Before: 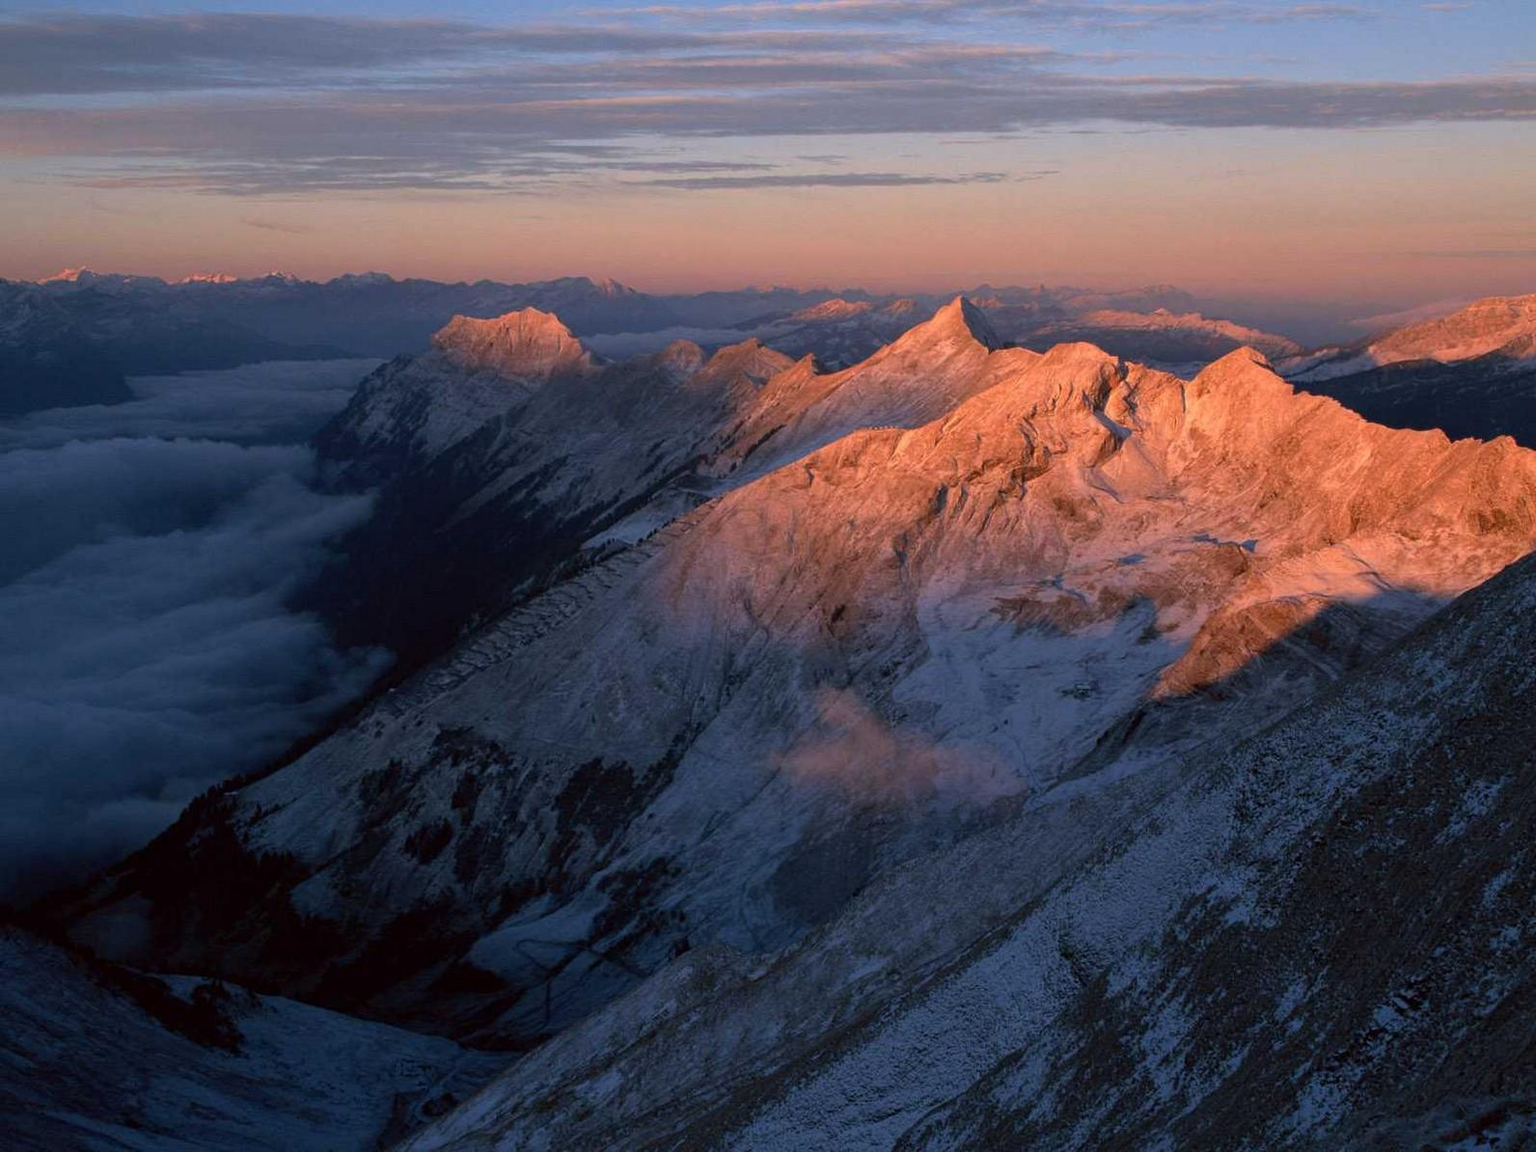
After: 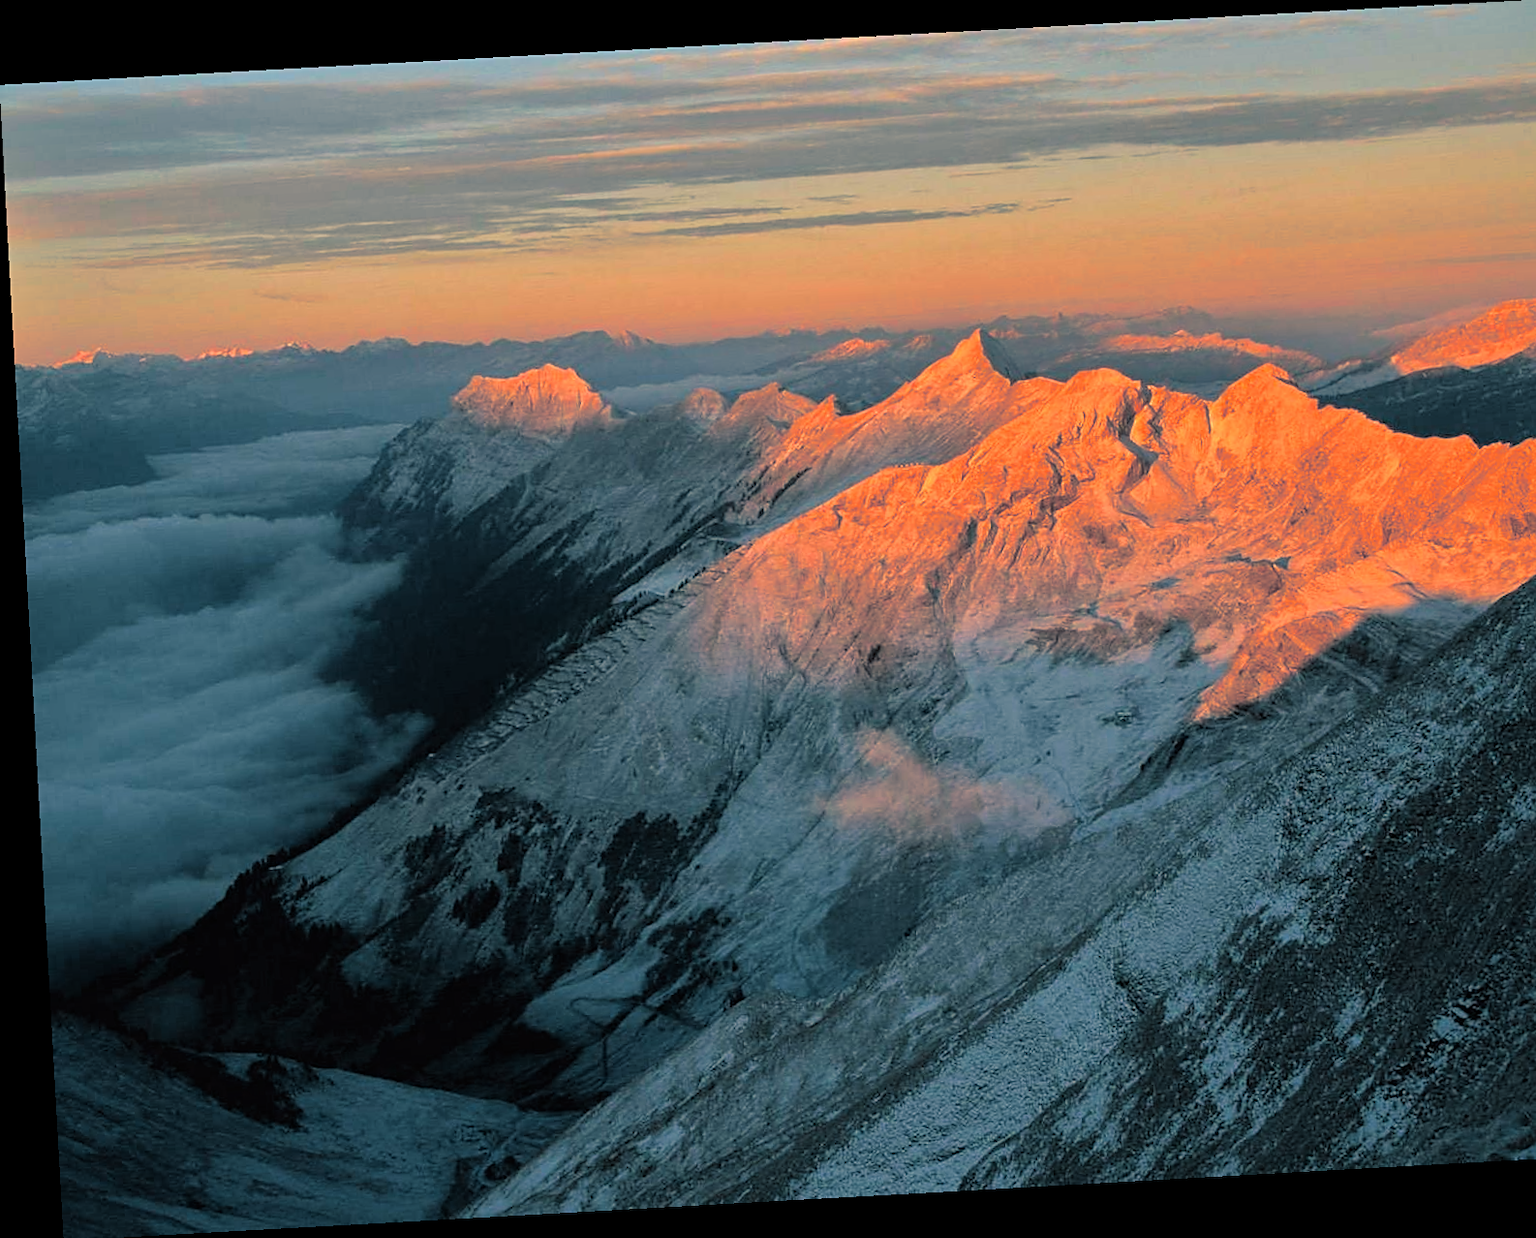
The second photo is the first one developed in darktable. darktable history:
split-toning: shadows › hue 205.2°, shadows › saturation 0.43, highlights › hue 54°, highlights › saturation 0.54
shadows and highlights: shadows 30
crop: right 4.126%, bottom 0.031%
tone equalizer: -7 EV 0.15 EV, -6 EV 0.6 EV, -5 EV 1.15 EV, -4 EV 1.33 EV, -3 EV 1.15 EV, -2 EV 0.6 EV, -1 EV 0.15 EV, mask exposure compensation -0.5 EV
white balance: red 1.08, blue 0.791
sharpen: radius 1.864, amount 0.398, threshold 1.271
rotate and perspective: rotation -3.18°, automatic cropping off
contrast brightness saturation: saturation 0.1
